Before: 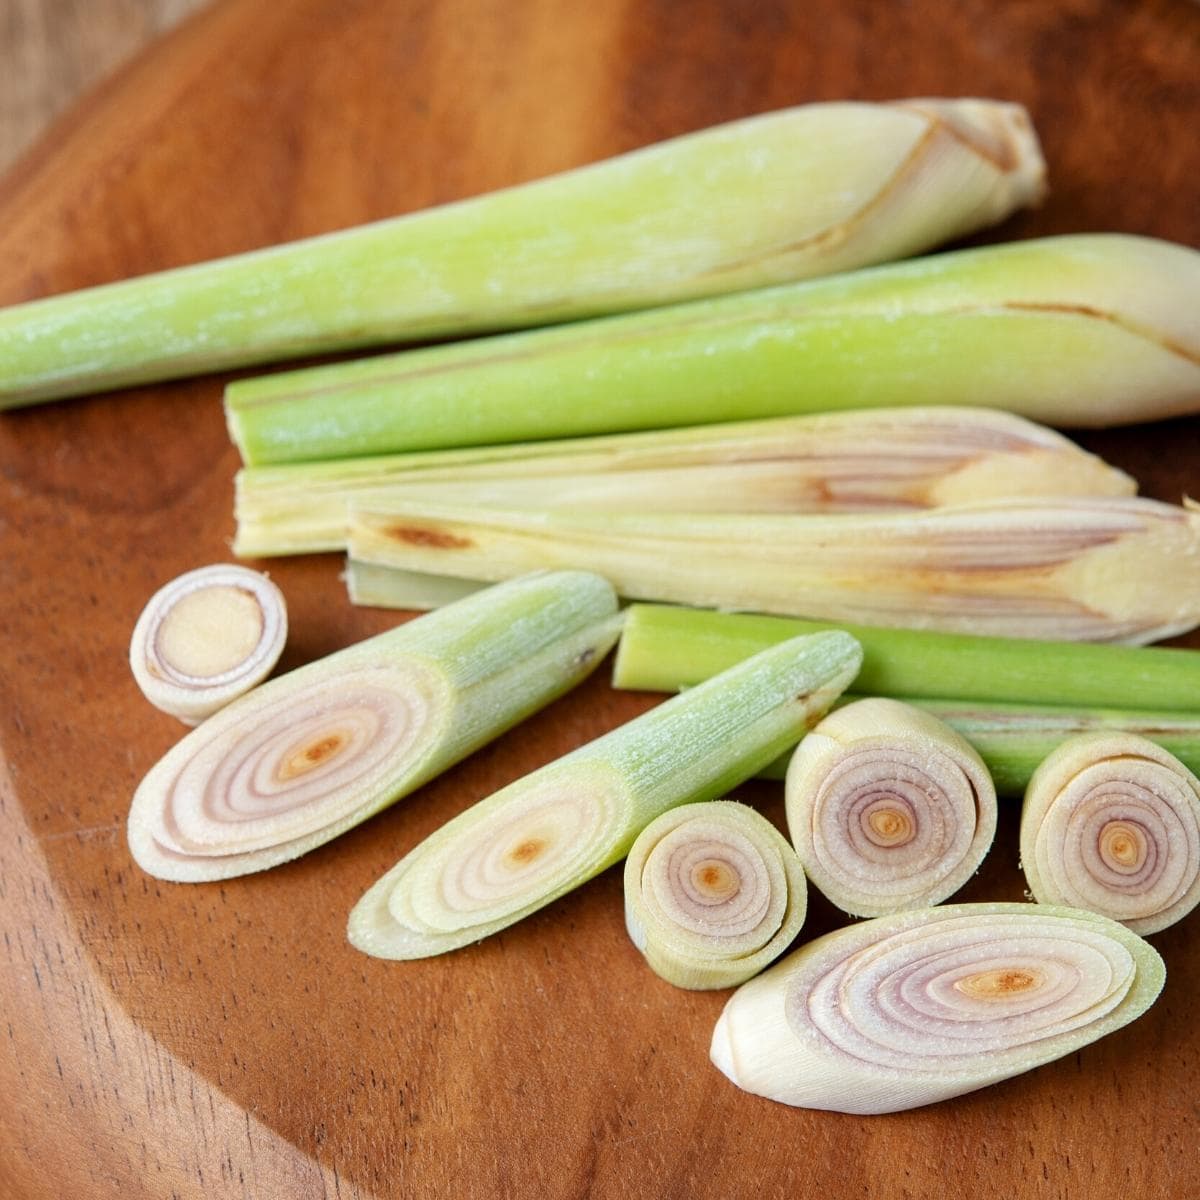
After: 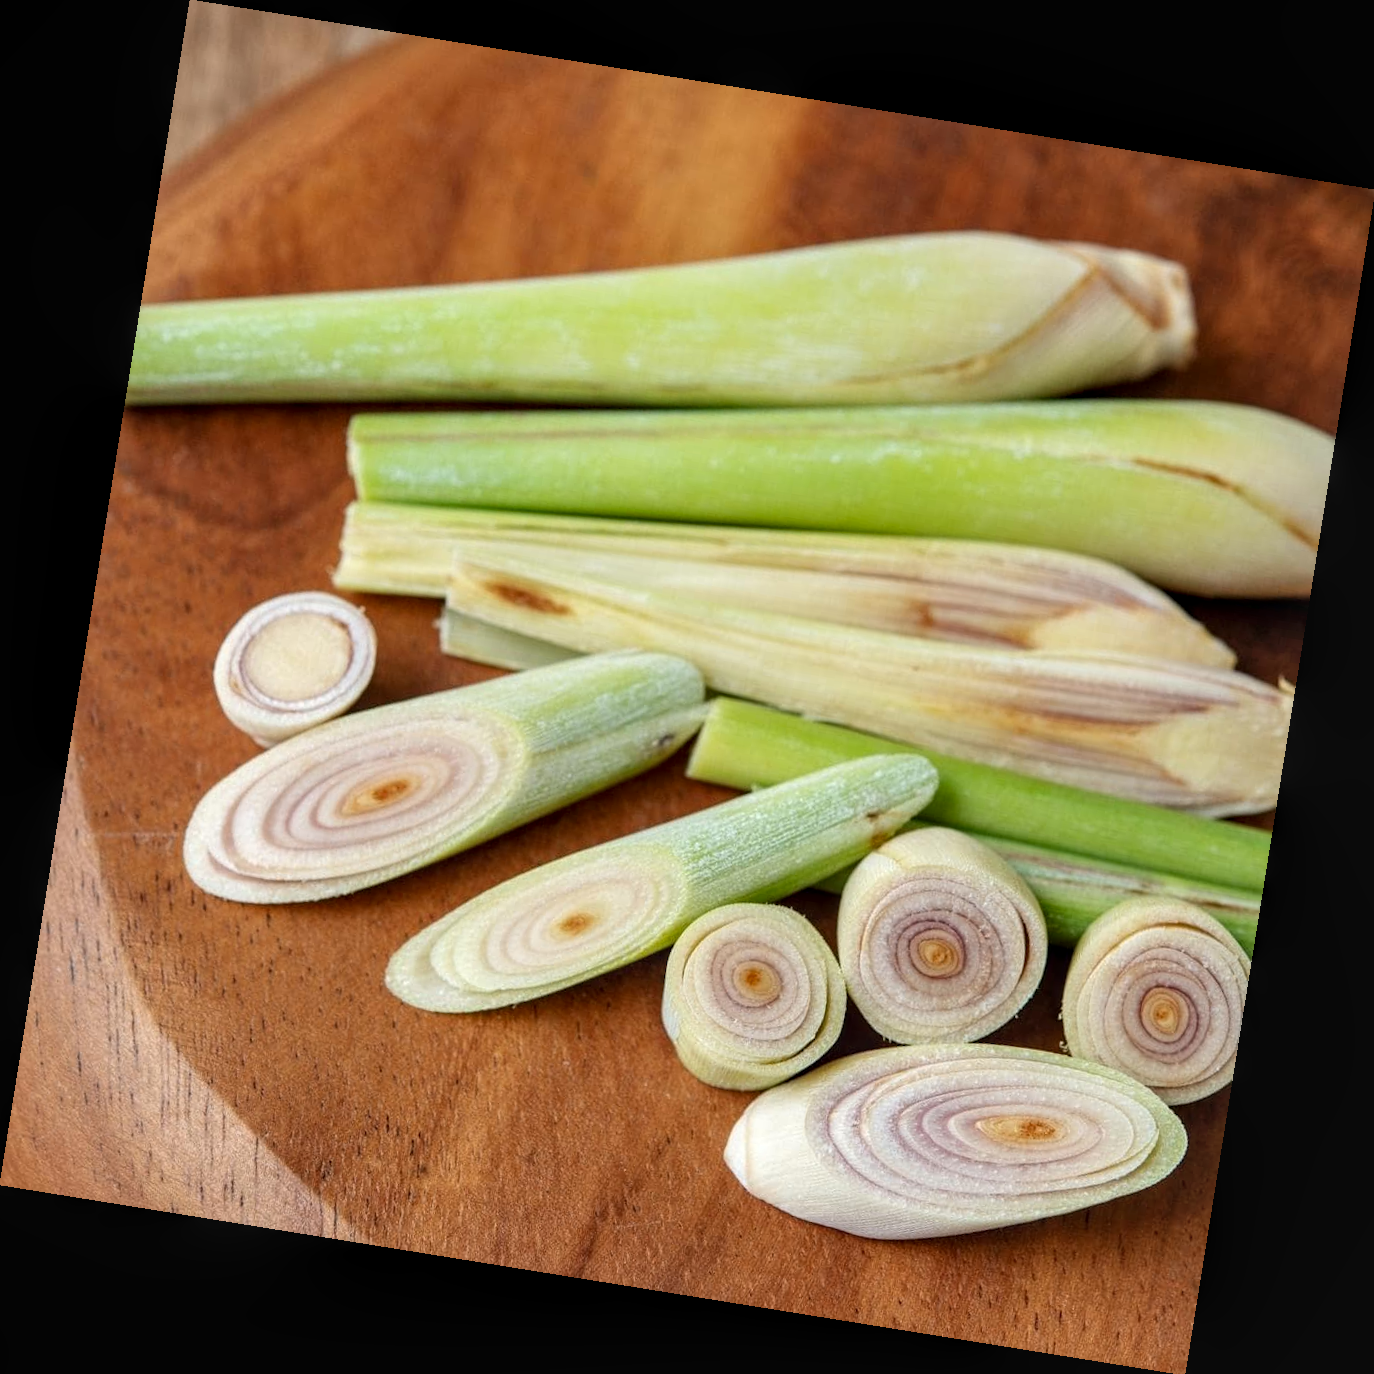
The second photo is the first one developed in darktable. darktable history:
rotate and perspective: rotation 9.12°, automatic cropping off
local contrast: detail 130%
